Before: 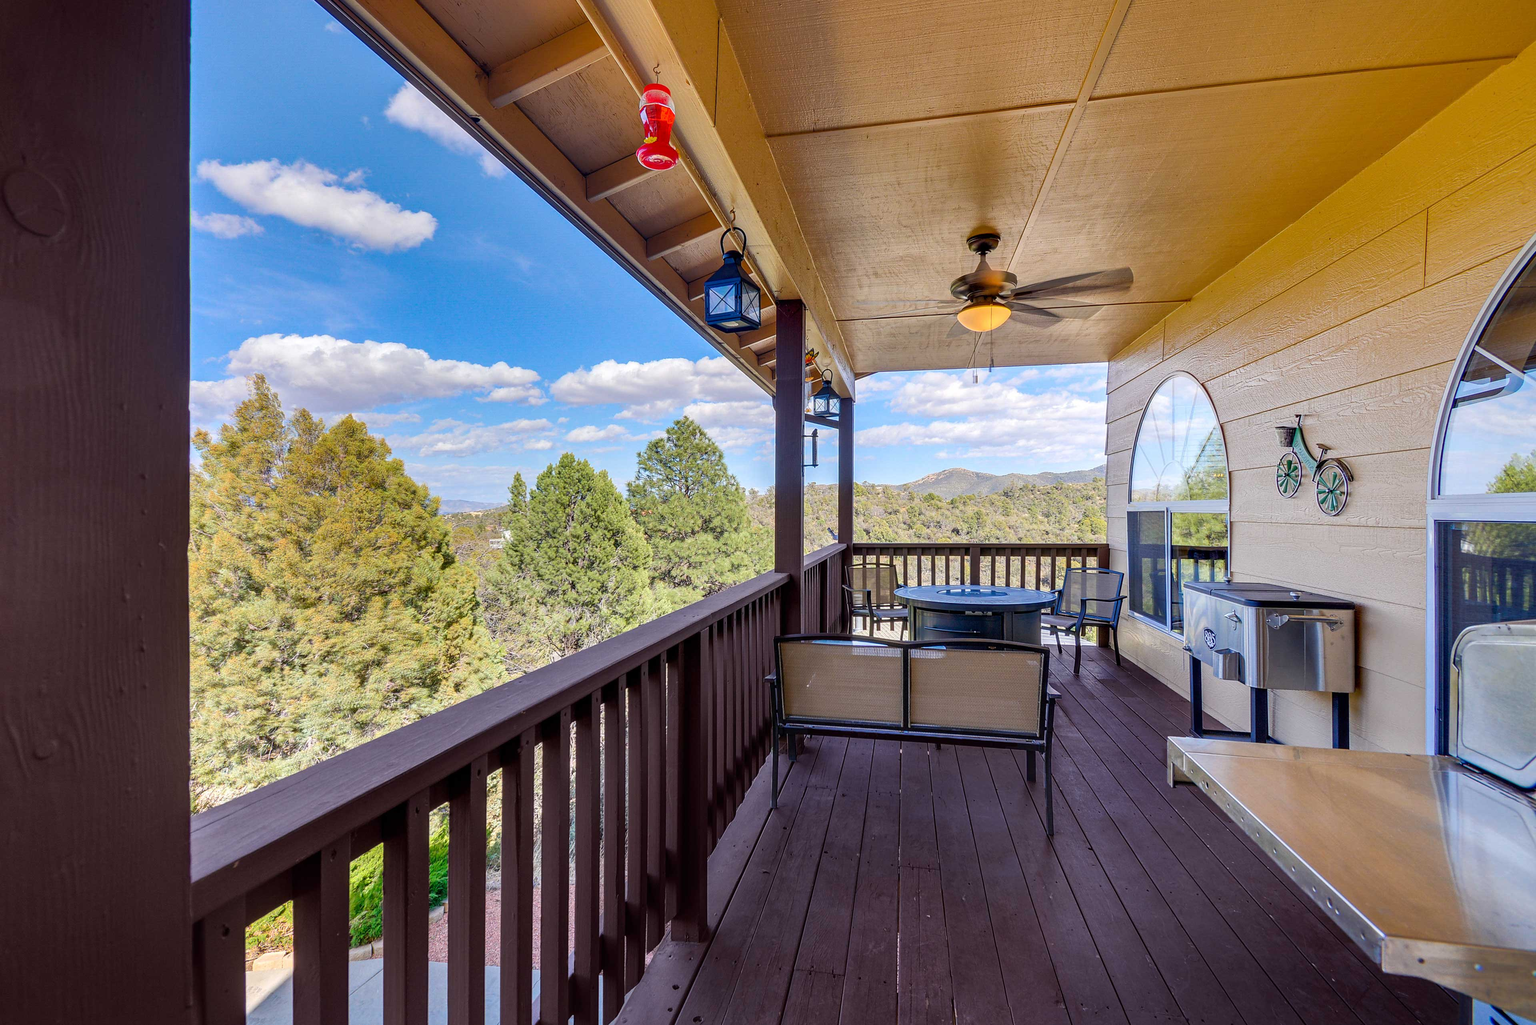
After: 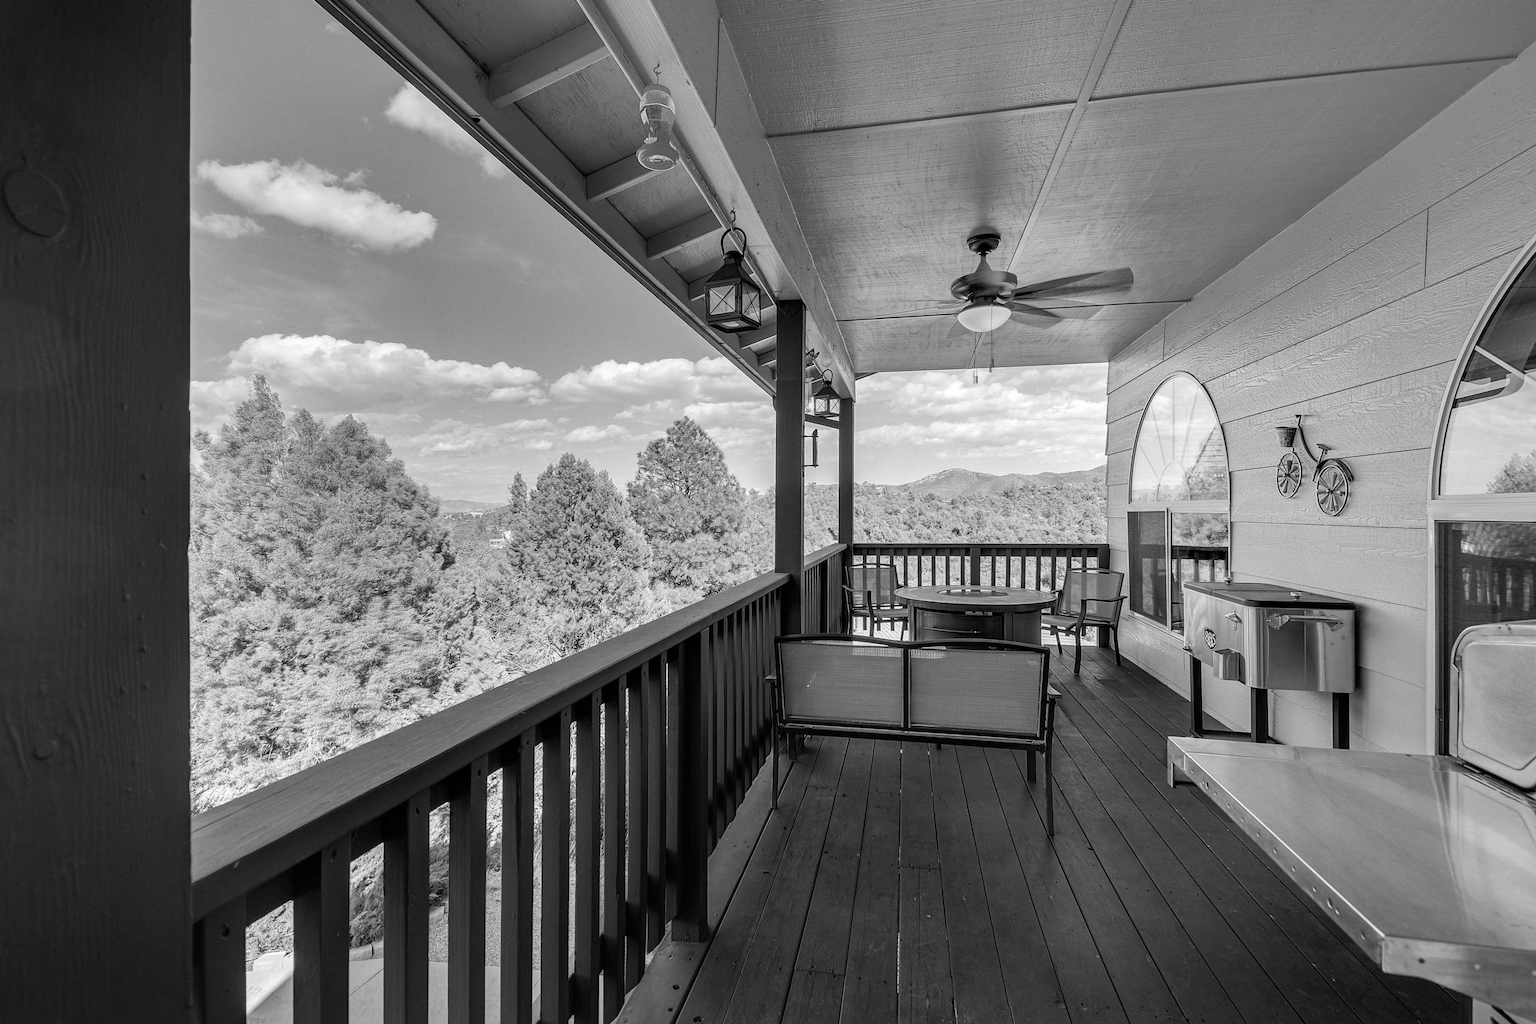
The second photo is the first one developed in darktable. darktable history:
monochrome: on, module defaults
